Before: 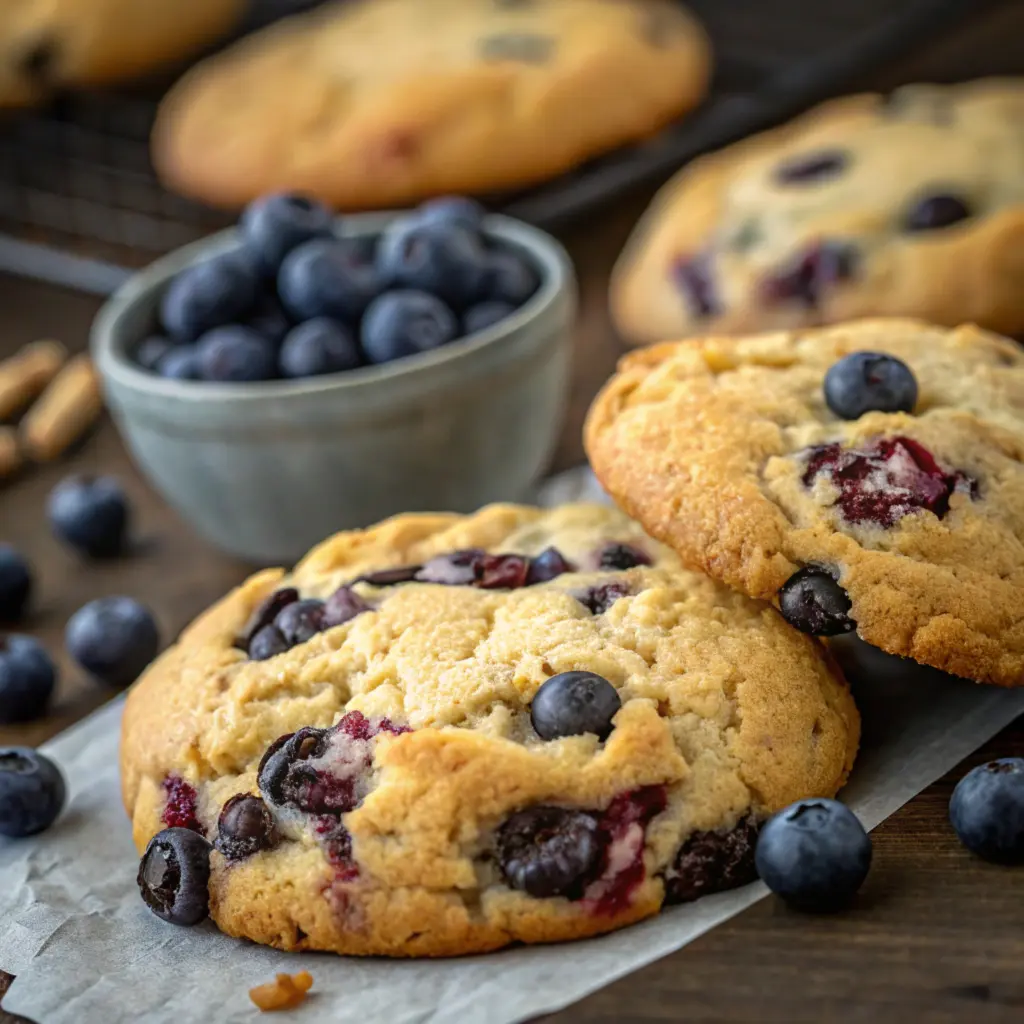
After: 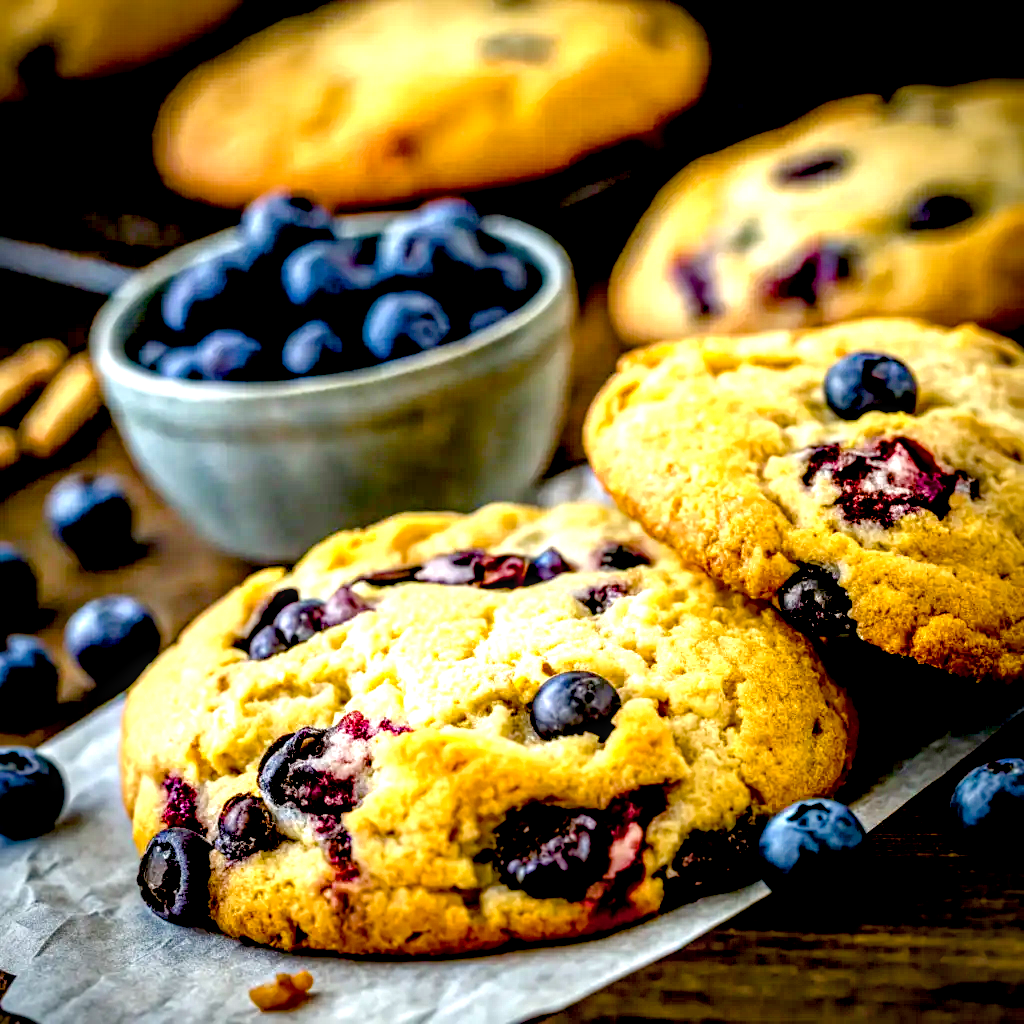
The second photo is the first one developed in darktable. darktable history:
local contrast: highlights 60%, shadows 60%, detail 160%
color balance rgb: linear chroma grading › global chroma 18.9%, perceptual saturation grading › global saturation 20%, perceptual saturation grading › highlights -25%, perceptual saturation grading › shadows 50%, global vibrance 18.93%
vignetting: saturation 0, unbound false
exposure: black level correction 0.035, exposure 0.9 EV, compensate highlight preservation false
